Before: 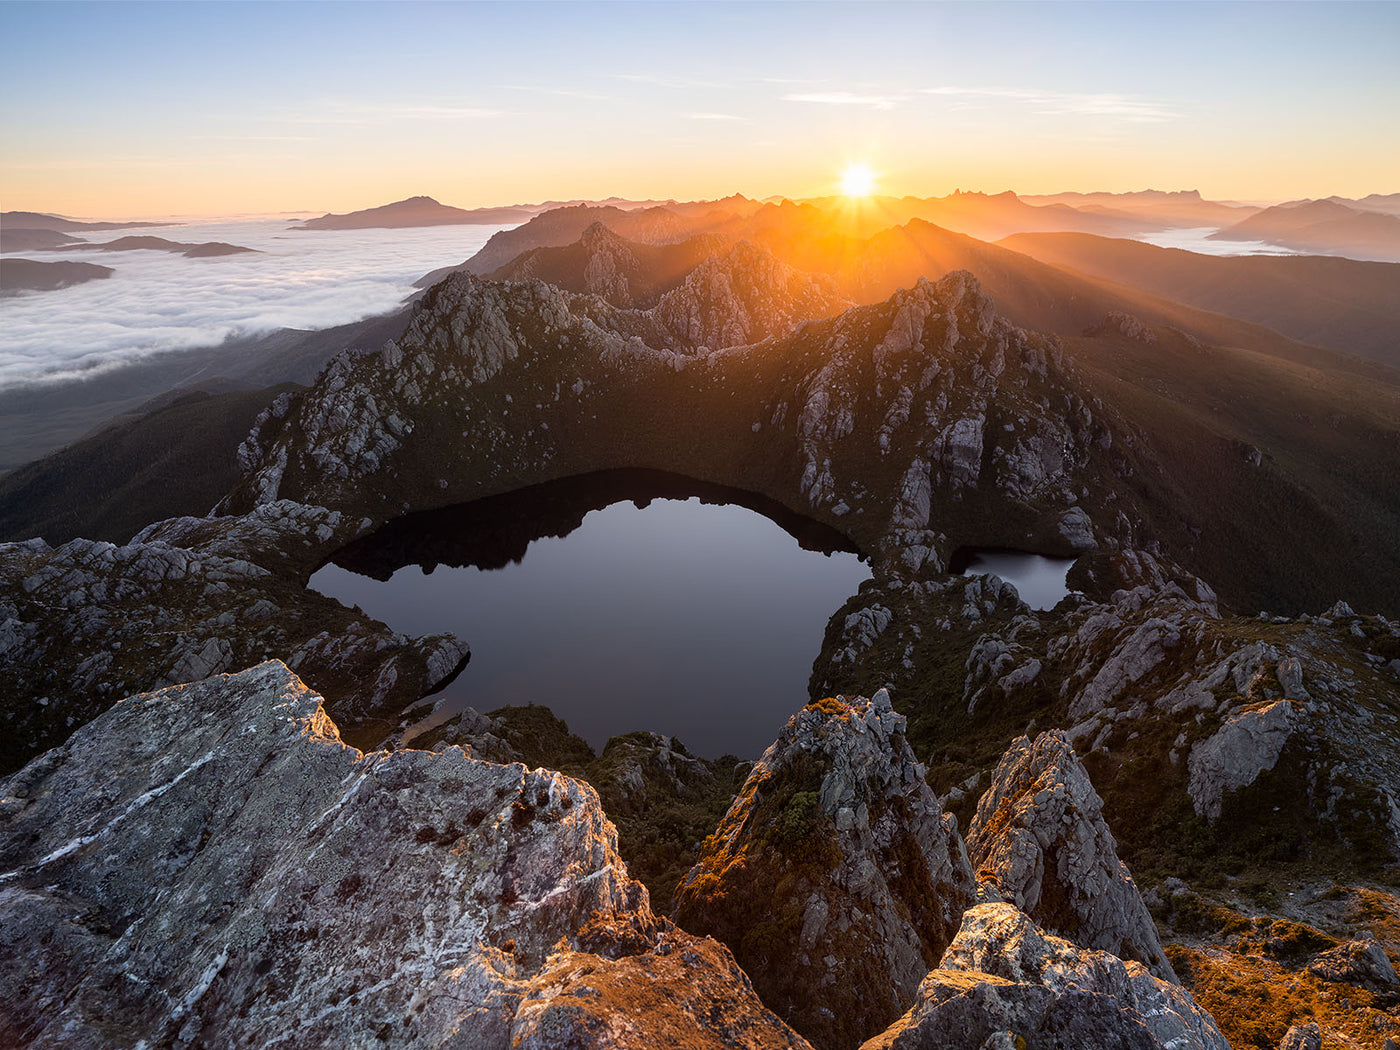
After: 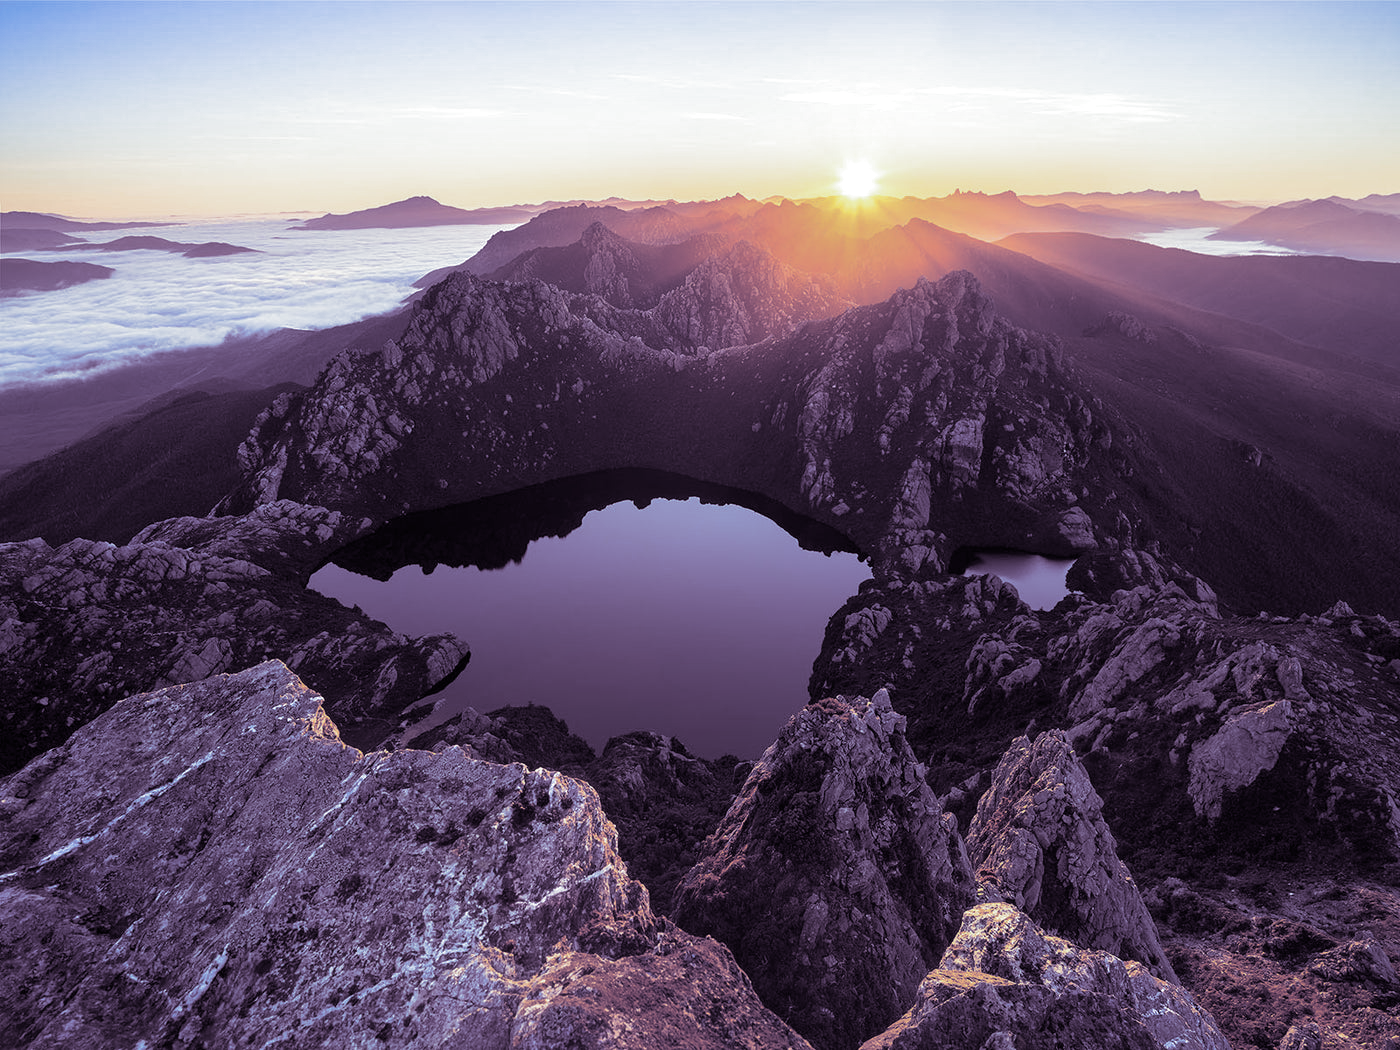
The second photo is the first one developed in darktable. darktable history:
white balance: red 0.948, green 1.02, blue 1.176
split-toning: shadows › hue 266.4°, shadows › saturation 0.4, highlights › hue 61.2°, highlights › saturation 0.3, compress 0%
shadows and highlights: shadows 25, highlights -25
